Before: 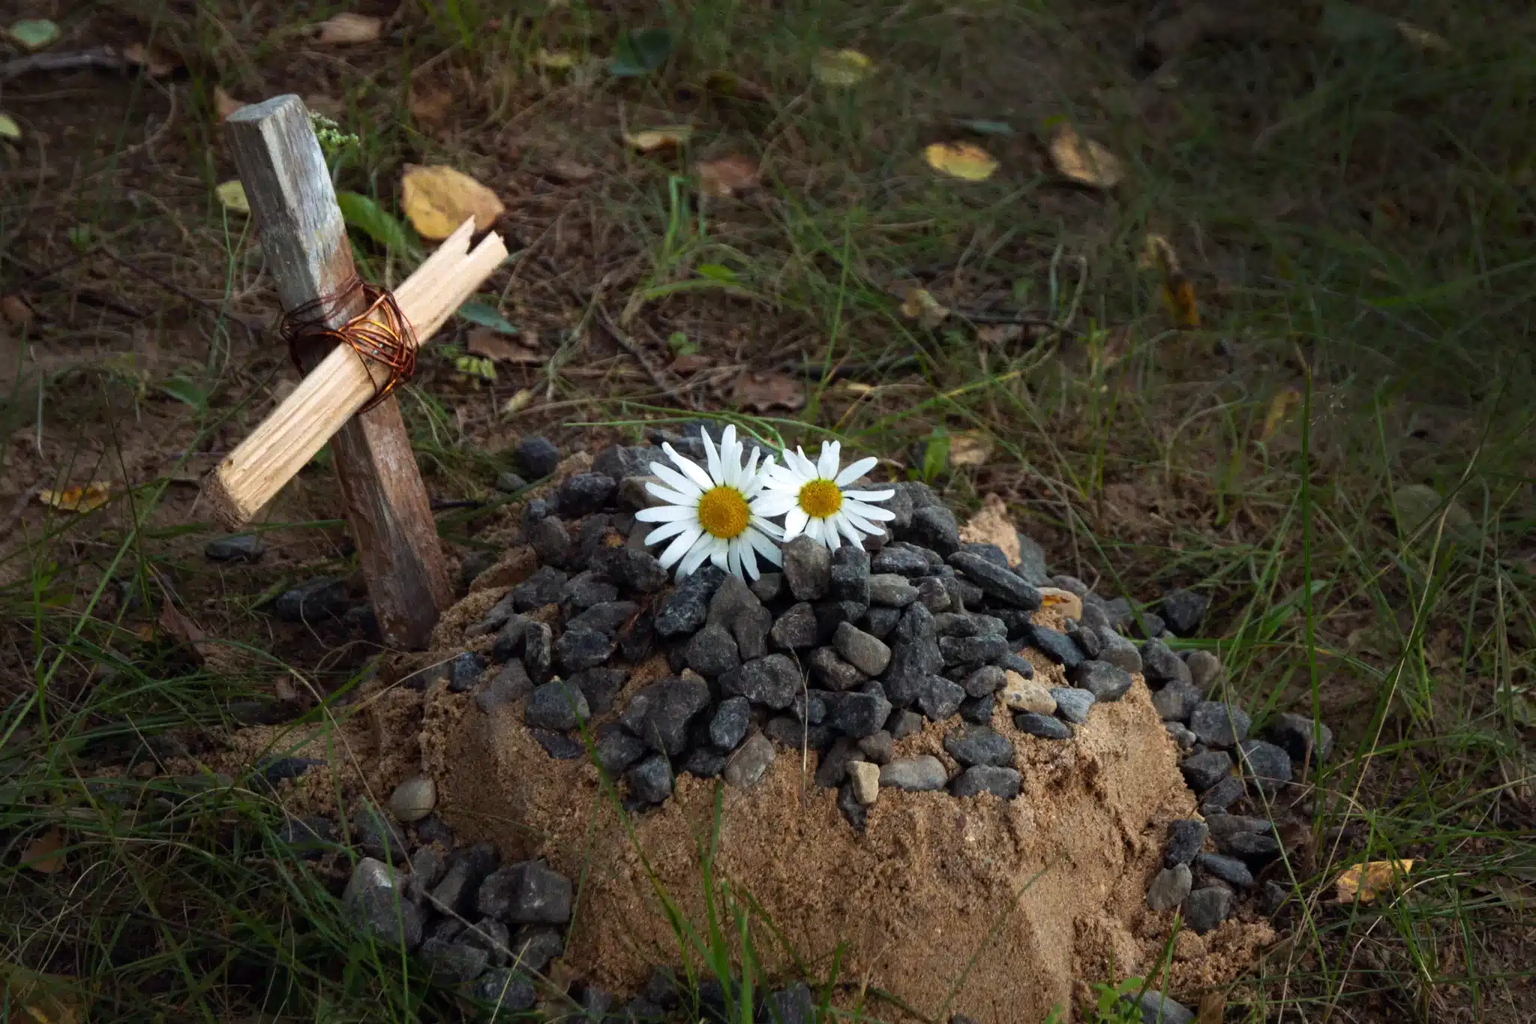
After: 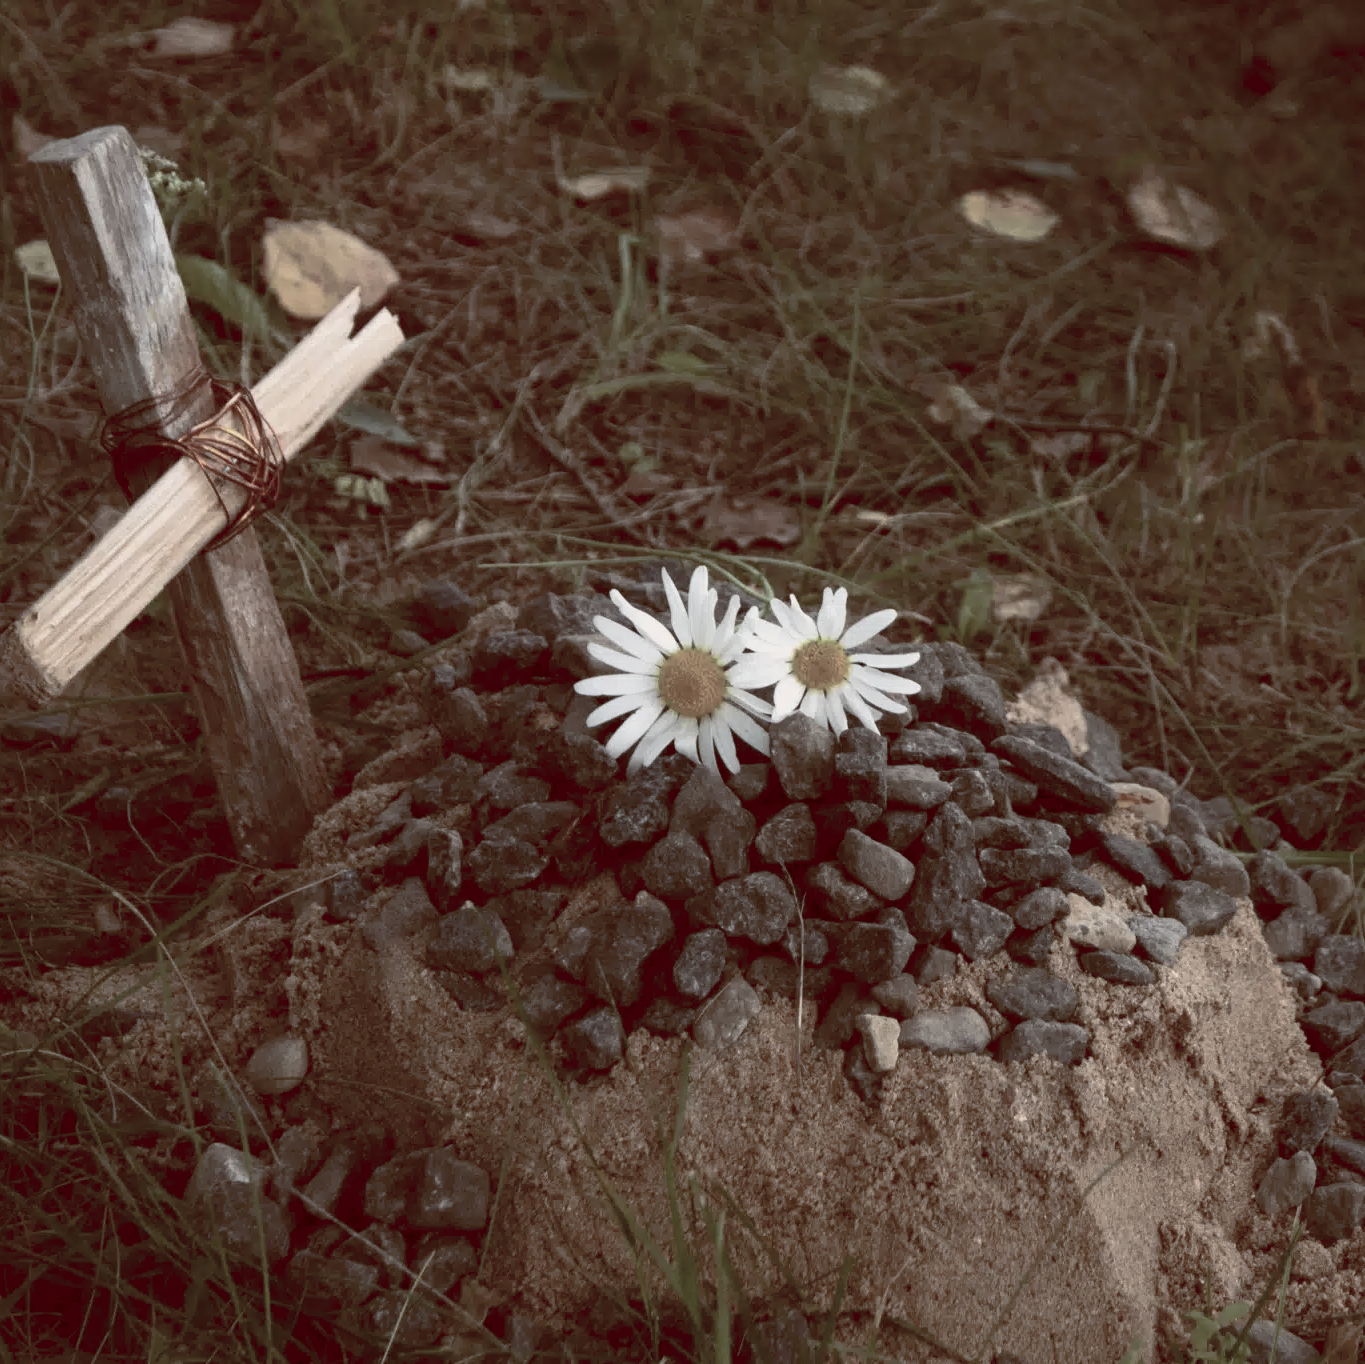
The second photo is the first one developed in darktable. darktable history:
white balance: red 1, blue 1
crop and rotate: left 13.342%, right 19.991%
color balance rgb: shadows lift › luminance 1%, shadows lift › chroma 0.2%, shadows lift › hue 20°, power › luminance 1%, power › chroma 0.4%, power › hue 34°, highlights gain › luminance 0.8%, highlights gain › chroma 0.4%, highlights gain › hue 44°, global offset › chroma 0.4%, global offset › hue 34°, white fulcrum 0.08 EV, linear chroma grading › shadows -7%, linear chroma grading › highlights -7%, linear chroma grading › global chroma -10%, linear chroma grading › mid-tones -8%, perceptual saturation grading › global saturation -28%, perceptual saturation grading › highlights -20%, perceptual saturation grading › mid-tones -24%, perceptual saturation grading › shadows -24%, perceptual brilliance grading › global brilliance -1%, perceptual brilliance grading › highlights -1%, perceptual brilliance grading › mid-tones -1%, perceptual brilliance grading › shadows -1%, global vibrance -17%, contrast -6%
